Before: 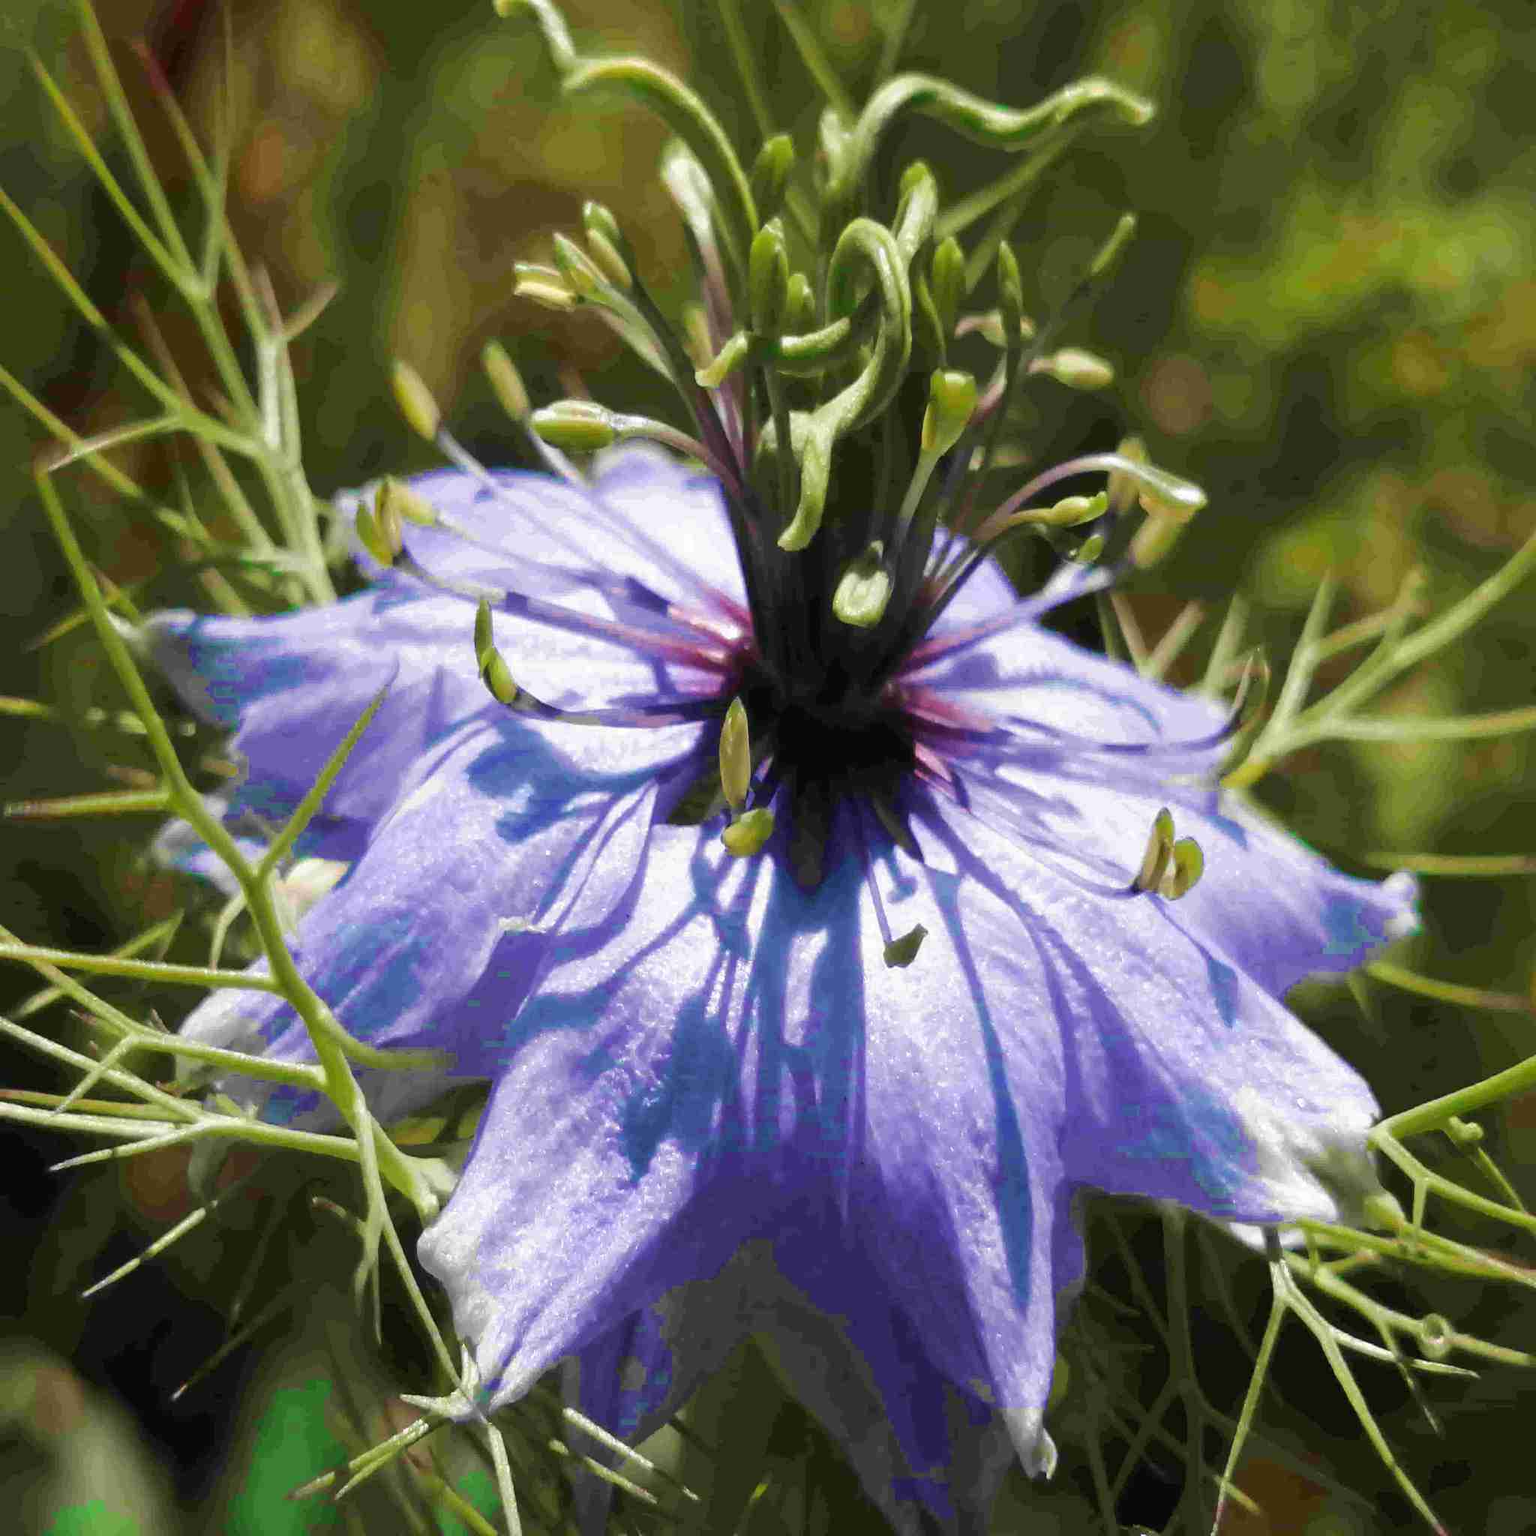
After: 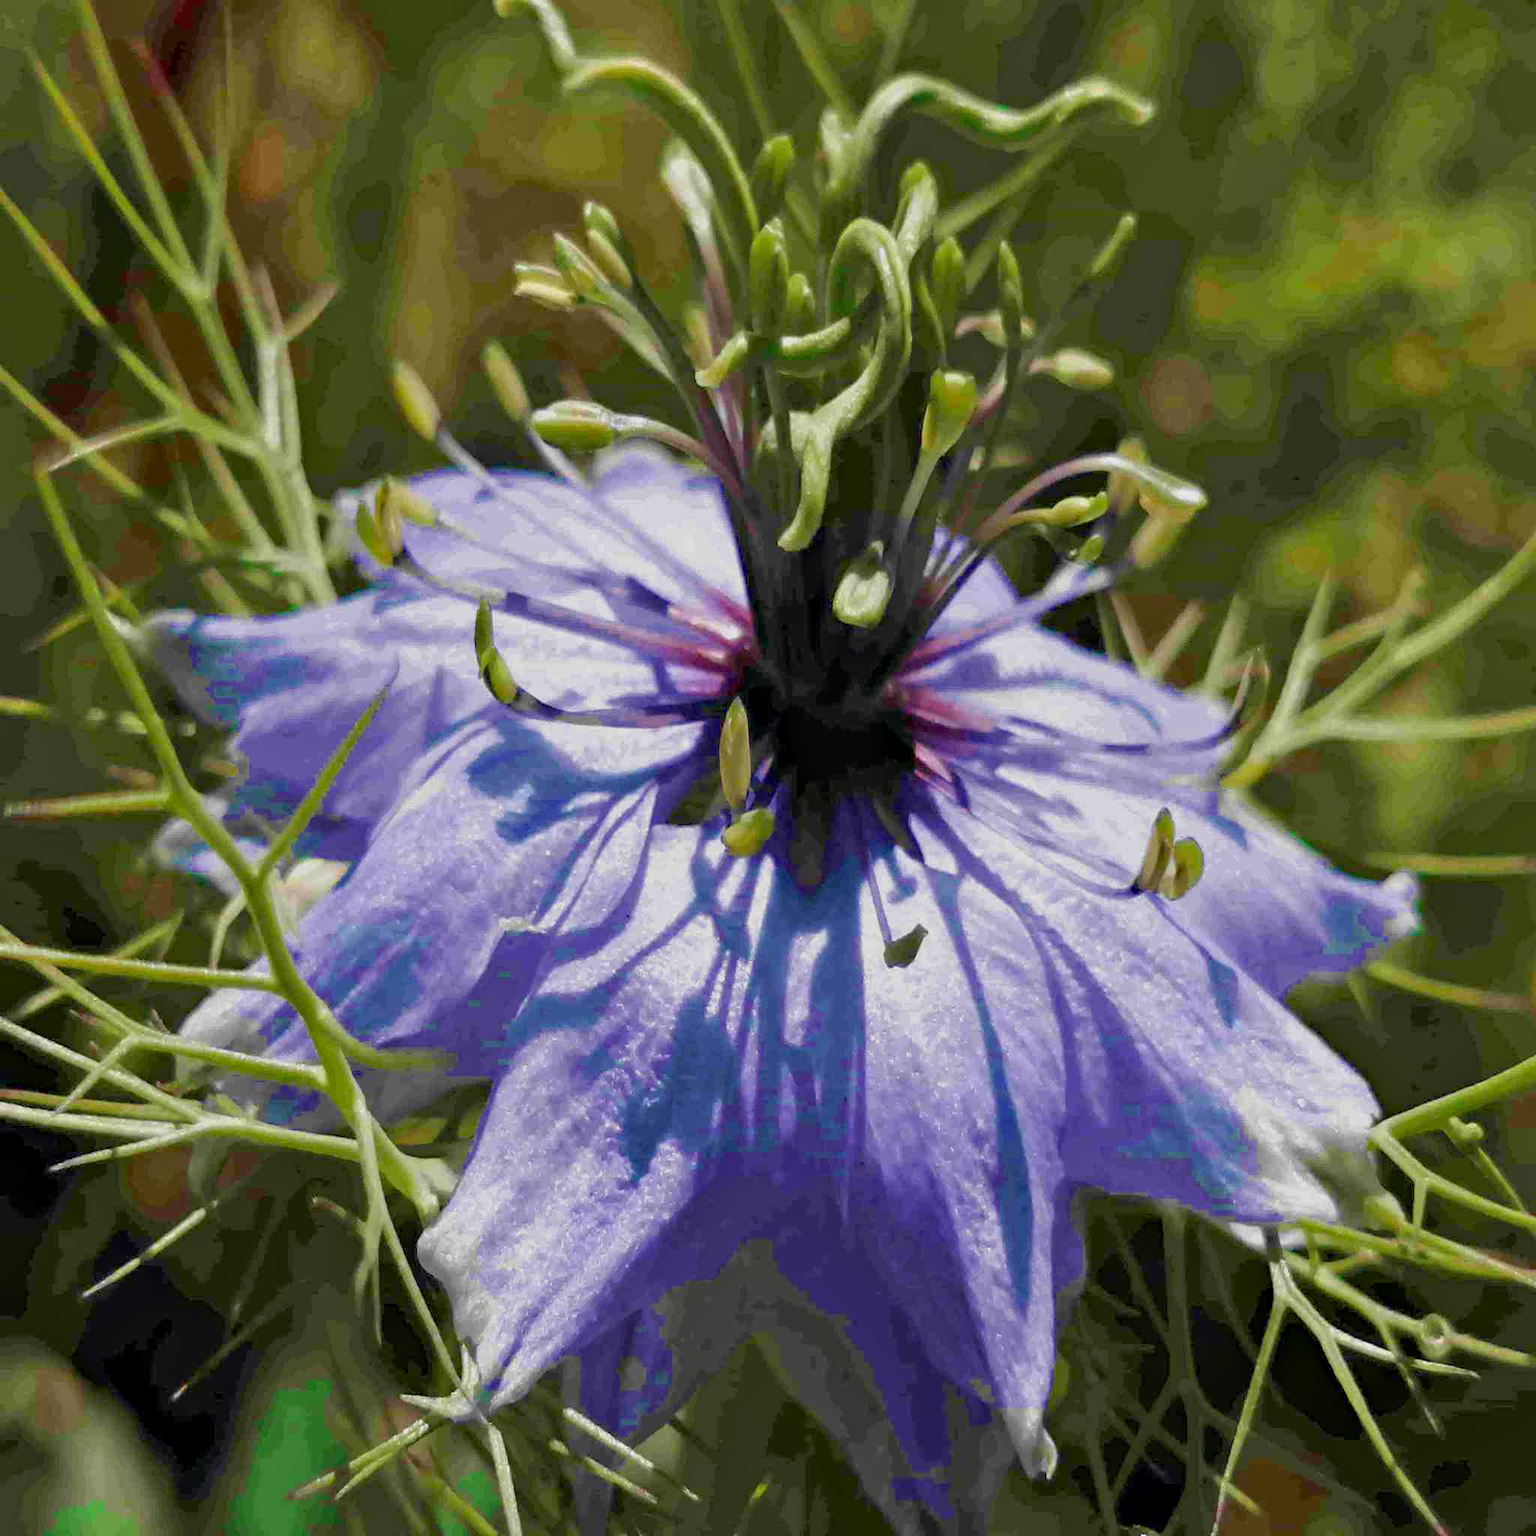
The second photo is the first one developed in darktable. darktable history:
diffuse or sharpen: iterations 16, radius span 384, edge sensitivity 1, edge threshold 1, 1st order anisotropy -250%, 4th order anisotropy -250%, 1st order speed -50%, 4th order speed -50%, central radius 512
diffuse or sharpen "1": iterations 16, radius span 1, edge sensitivity 4, edge threshold -0.25, 1st order anisotropy 200%, 3rd order anisotropy 200%, 1st order speed 6%, 3rd order speed 6%, central radius 2
diffuse or sharpen "2": iterations 32, radius span 16, edge sensitivity 3, edge threshold 1, 1st order anisotropy 100%, 3rd order anisotropy 100%, 1st order speed -25%, 2nd order speed 12.5%, 3rd order speed -50%
tone equalizer: -8 EV 0.25 EV, -7 EV 0.417 EV, -6 EV 0.417 EV, -5 EV 0.25 EV, -3 EV -0.25 EV, -2 EV -0.417 EV, -1 EV -0.417 EV, +0 EV -0.25 EV, mask exposure compensation -1.57 EV
tone equalizer "1": -8 EV -0.75 EV, -7 EV -0.7 EV, -6 EV -0.6 EV, -5 EV -0.4 EV, -3 EV 0.4 EV, -2 EV 0.6 EV, -1 EV 0.7 EV, +0 EV 0.75 EV, edges refinement/feathering 500, mask exposure compensation -1.57 EV, preserve details no
